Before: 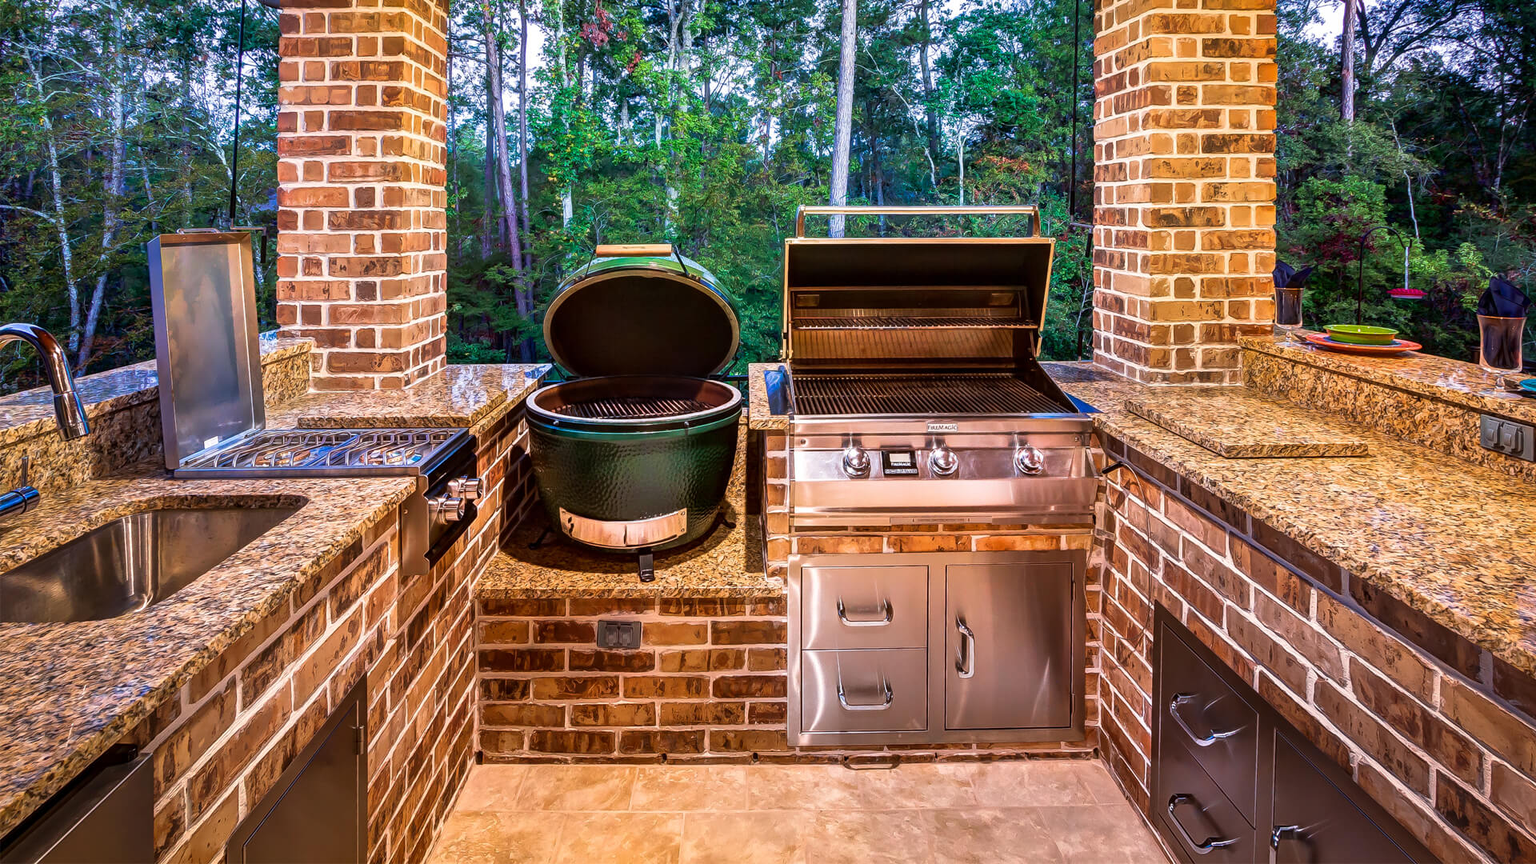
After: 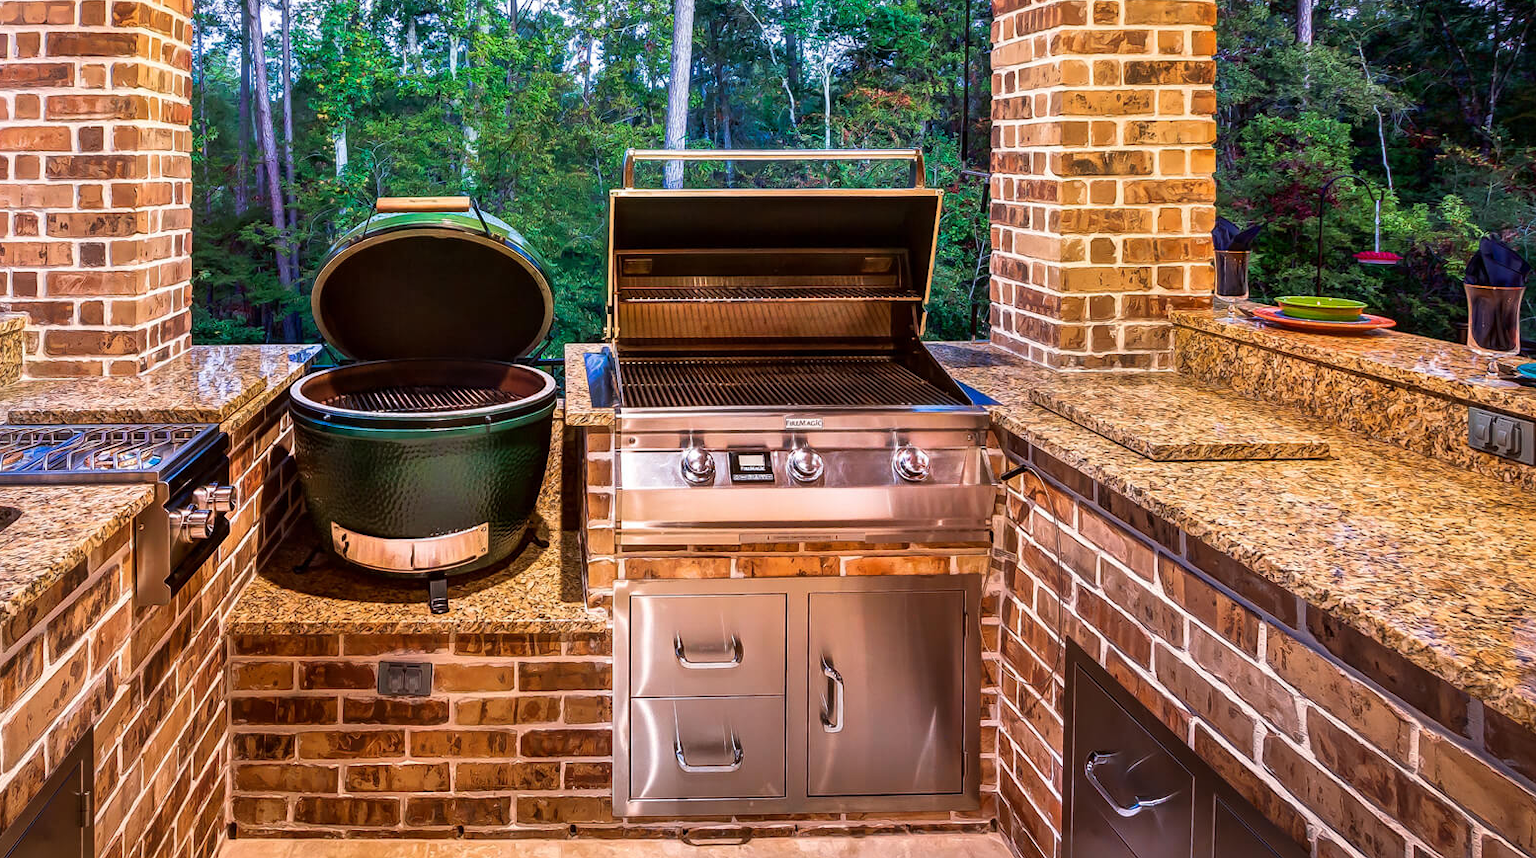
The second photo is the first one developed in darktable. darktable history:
crop: left 18.969%, top 9.905%, right 0%, bottom 9.606%
